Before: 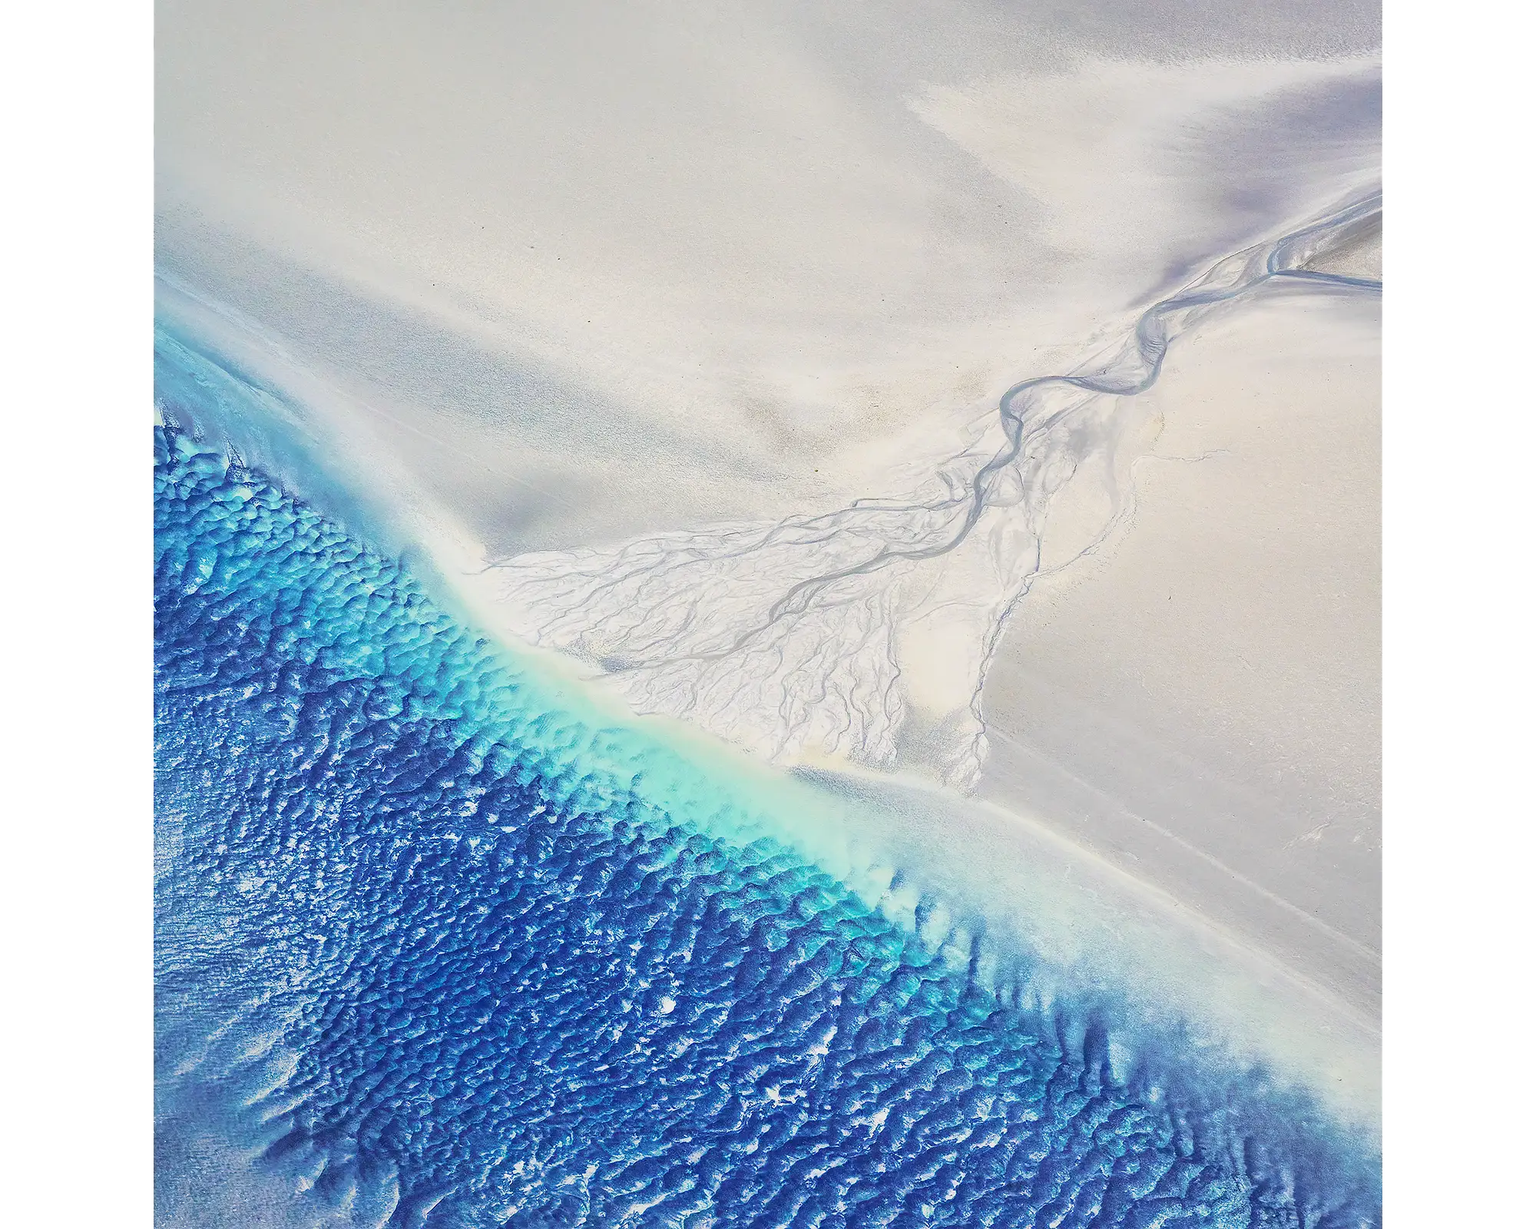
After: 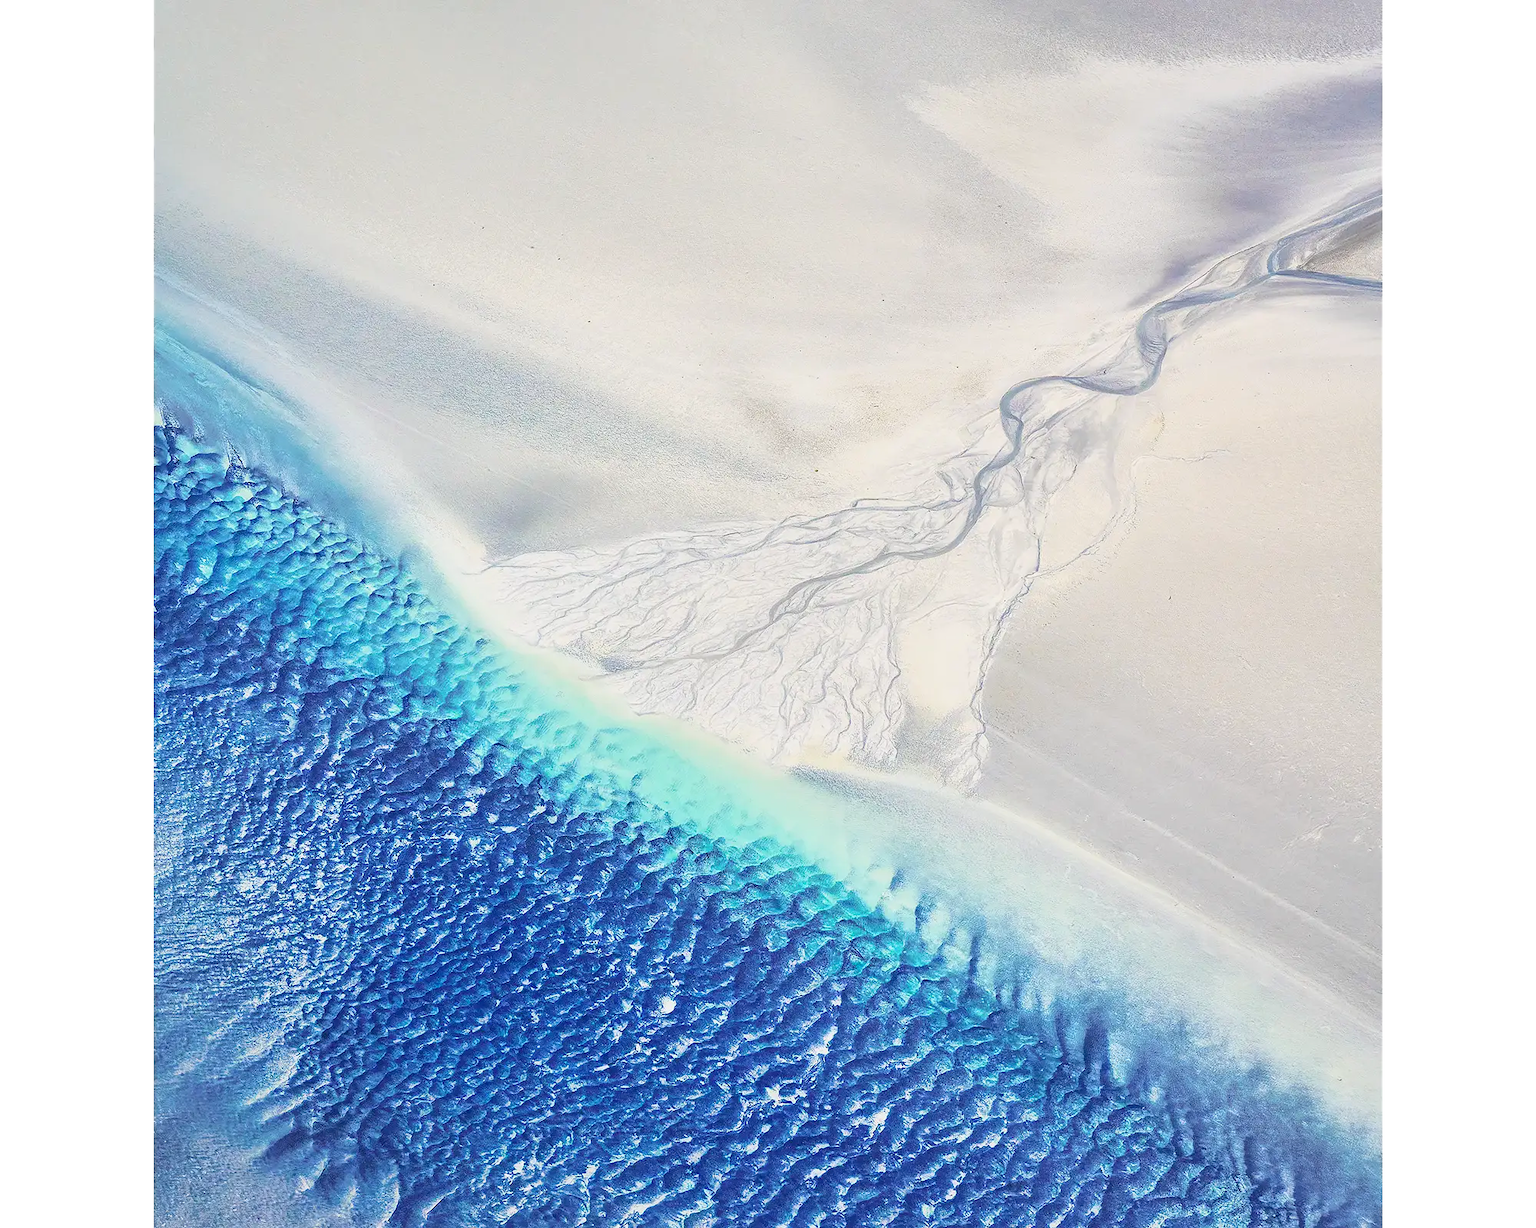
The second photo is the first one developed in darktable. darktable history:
tone curve: curves: ch0 [(0, 0) (0.003, 0.003) (0.011, 0.012) (0.025, 0.026) (0.044, 0.046) (0.069, 0.072) (0.1, 0.104) (0.136, 0.141) (0.177, 0.185) (0.224, 0.234) (0.277, 0.289) (0.335, 0.349) (0.399, 0.415) (0.468, 0.488) (0.543, 0.566) (0.623, 0.649) (0.709, 0.739) (0.801, 0.834) (0.898, 0.923) (1, 1)], color space Lab, linked channels, preserve colors none
